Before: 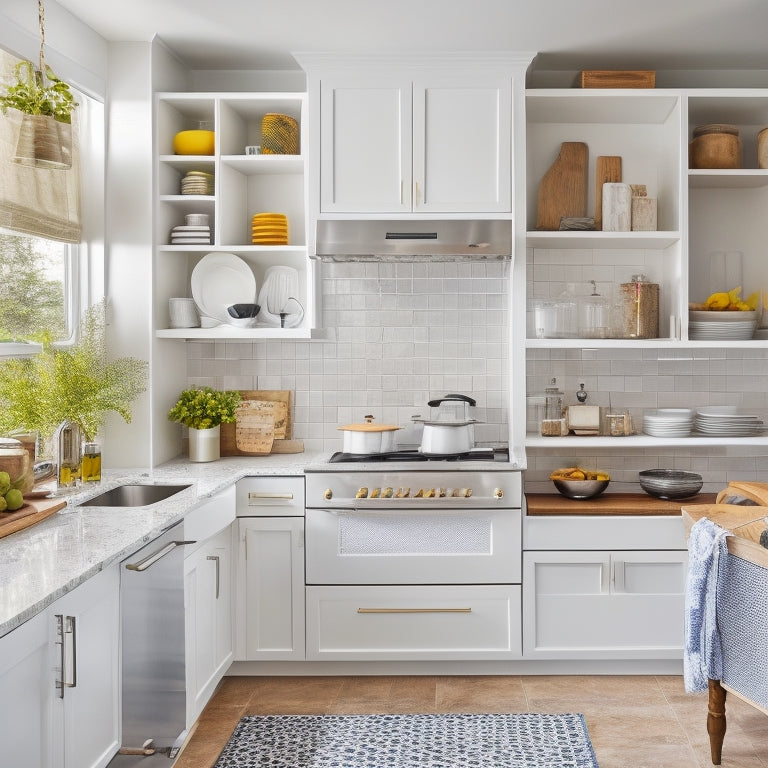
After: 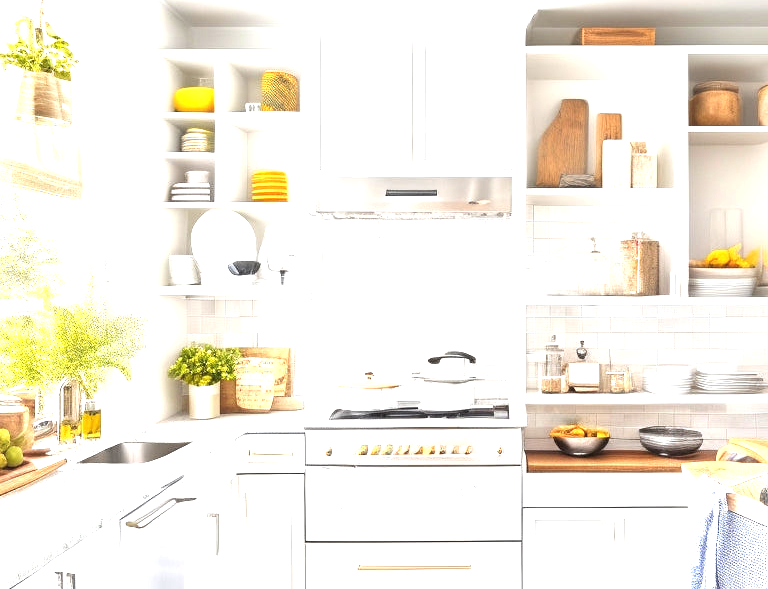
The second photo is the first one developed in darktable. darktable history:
crop: top 5.667%, bottom 17.637%
exposure: black level correction 0, exposure 1.625 EV, compensate exposure bias true, compensate highlight preservation false
